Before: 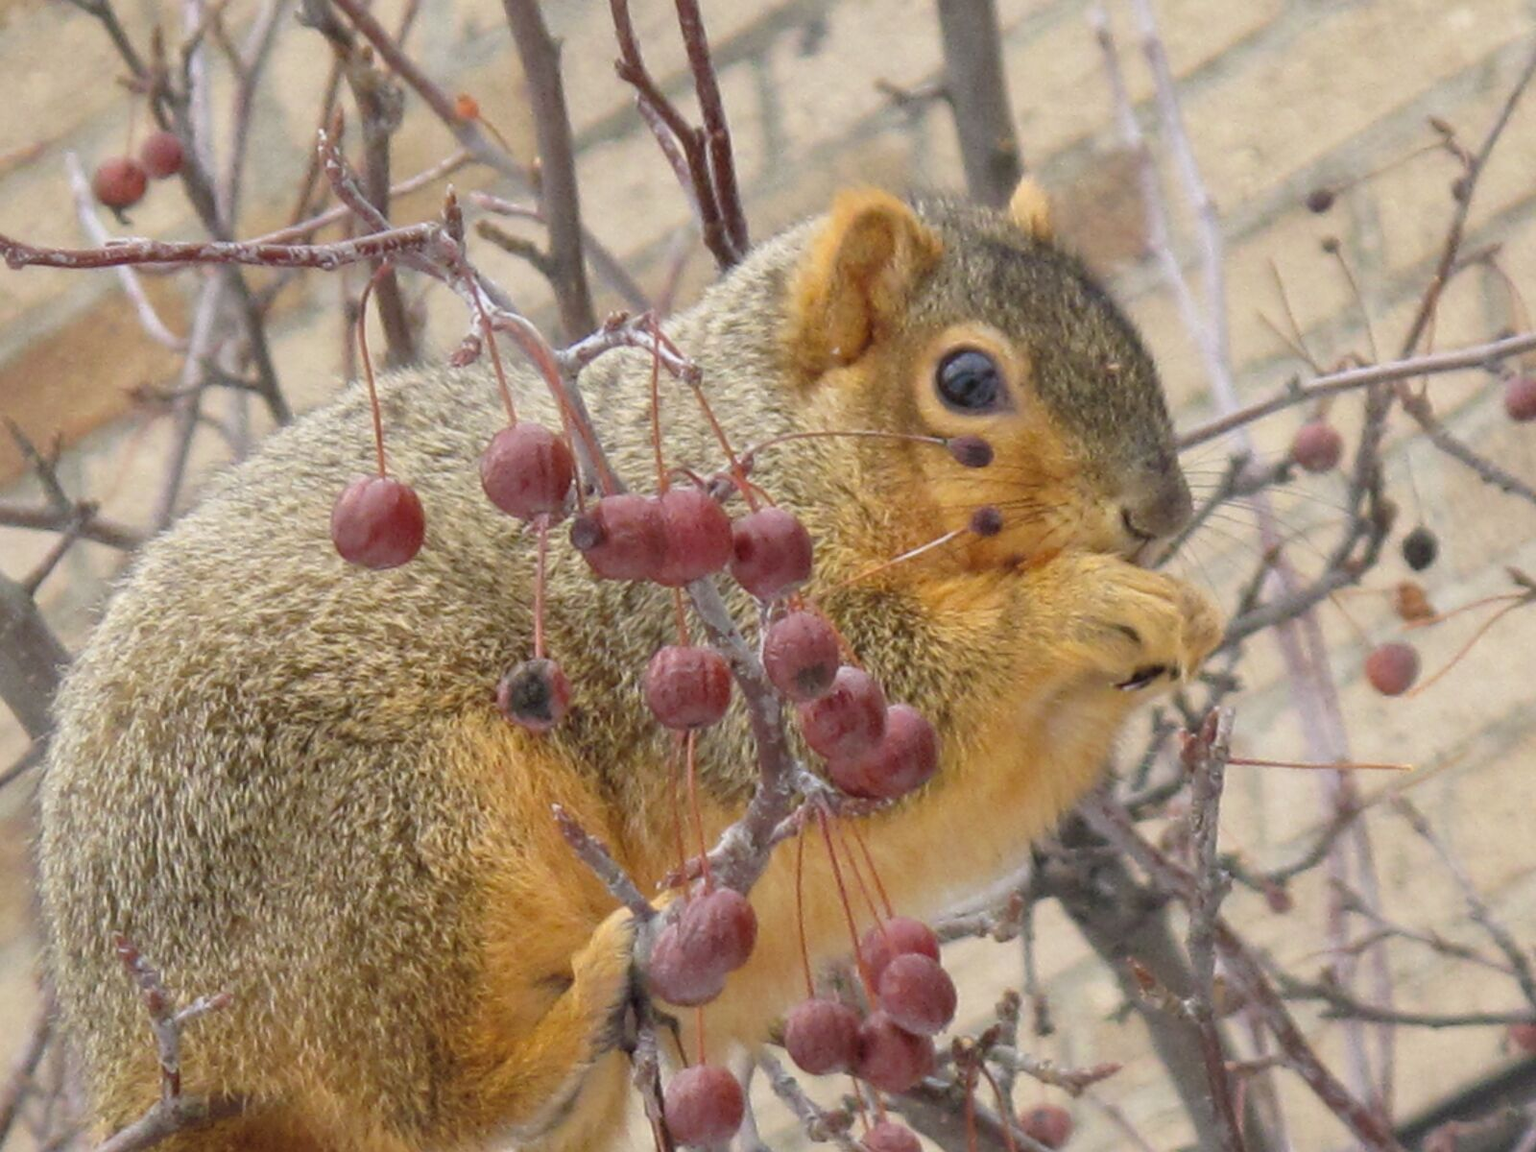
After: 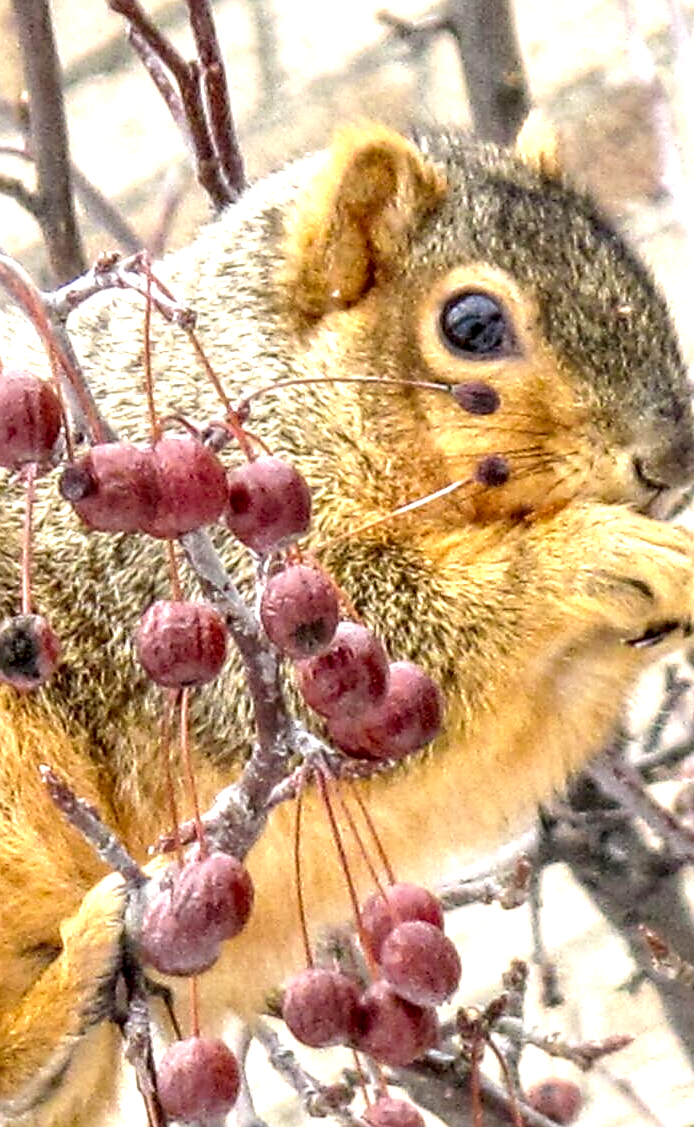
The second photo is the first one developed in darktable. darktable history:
local contrast: highlights 0%, shadows 0%, detail 182%
sharpen: on, module defaults
exposure: black level correction 0.01, exposure 1 EV, compensate highlight preservation false
crop: left 33.452%, top 6.025%, right 23.155%
